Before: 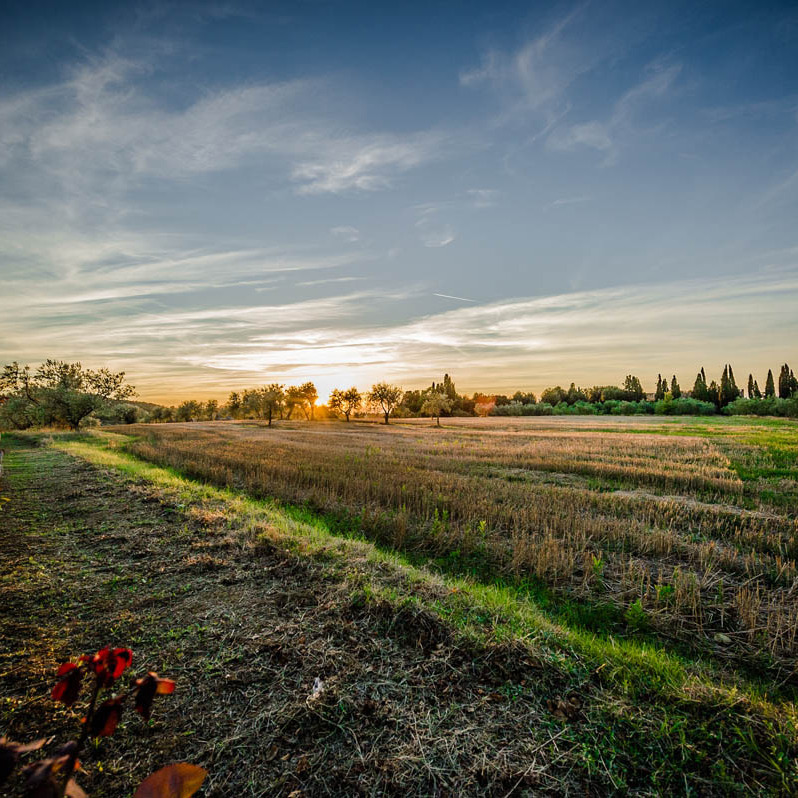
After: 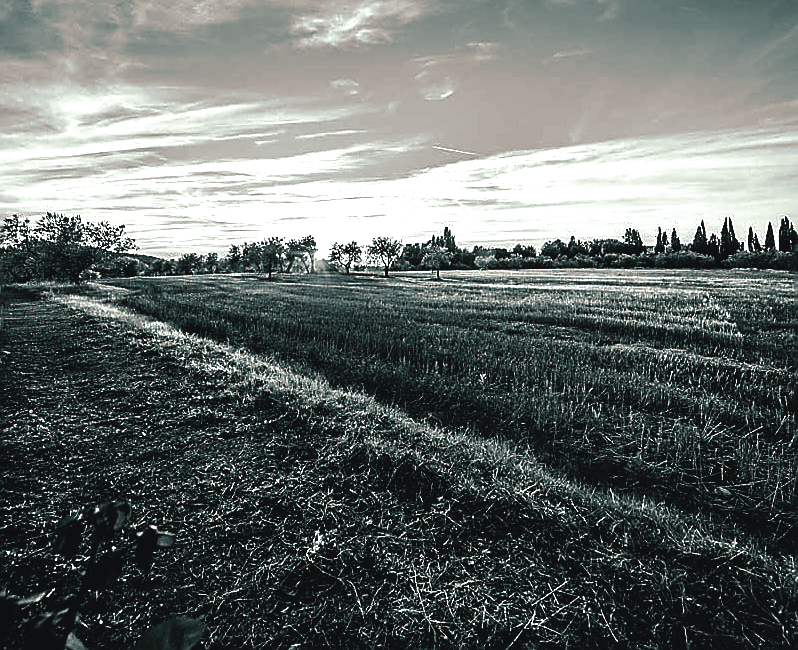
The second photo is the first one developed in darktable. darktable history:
split-toning: shadows › hue 186.43°, highlights › hue 49.29°, compress 30.29%
velvia: on, module defaults
crop and rotate: top 18.507%
contrast brightness saturation: contrast -0.03, brightness -0.59, saturation -1
color correction: highlights a* -7.23, highlights b* -0.161, shadows a* 20.08, shadows b* 11.73
sharpen: radius 1.4, amount 1.25, threshold 0.7
exposure: exposure 0.921 EV, compensate highlight preservation false
